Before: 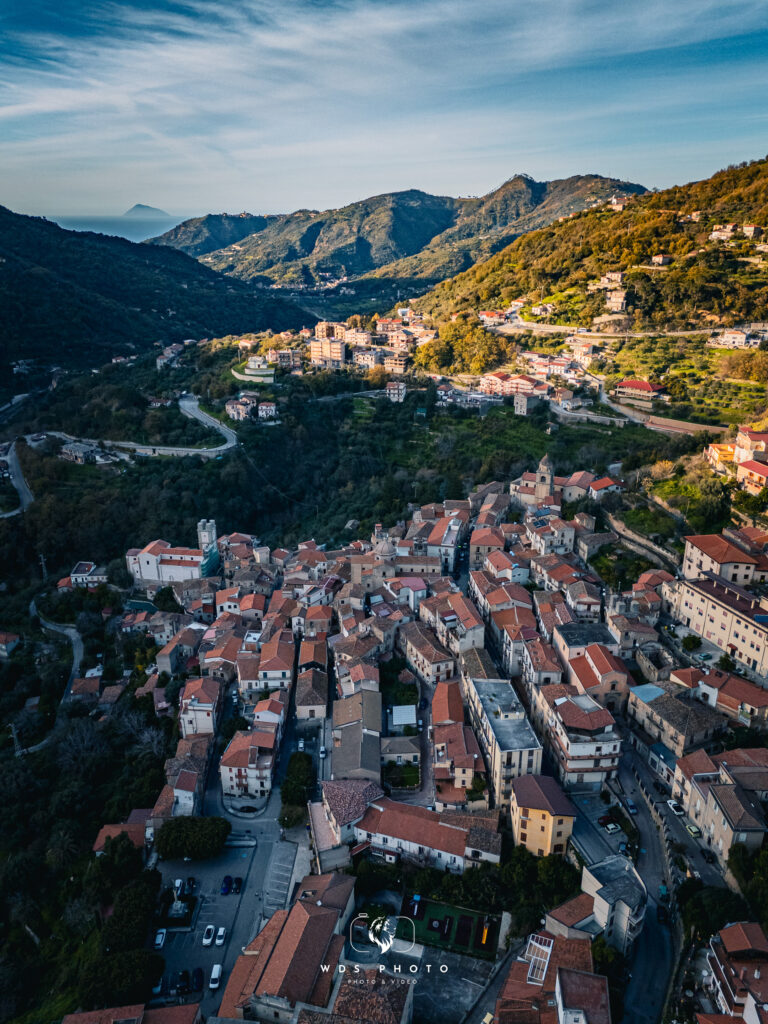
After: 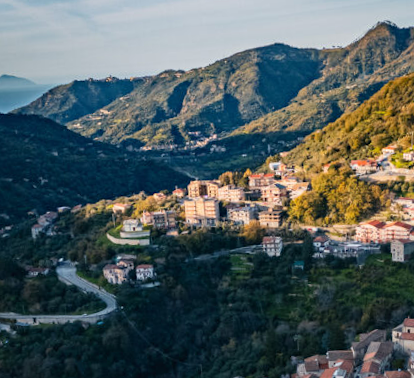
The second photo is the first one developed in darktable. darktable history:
rotate and perspective: rotation -3.52°, crop left 0.036, crop right 0.964, crop top 0.081, crop bottom 0.919
crop: left 15.306%, top 9.065%, right 30.789%, bottom 48.638%
